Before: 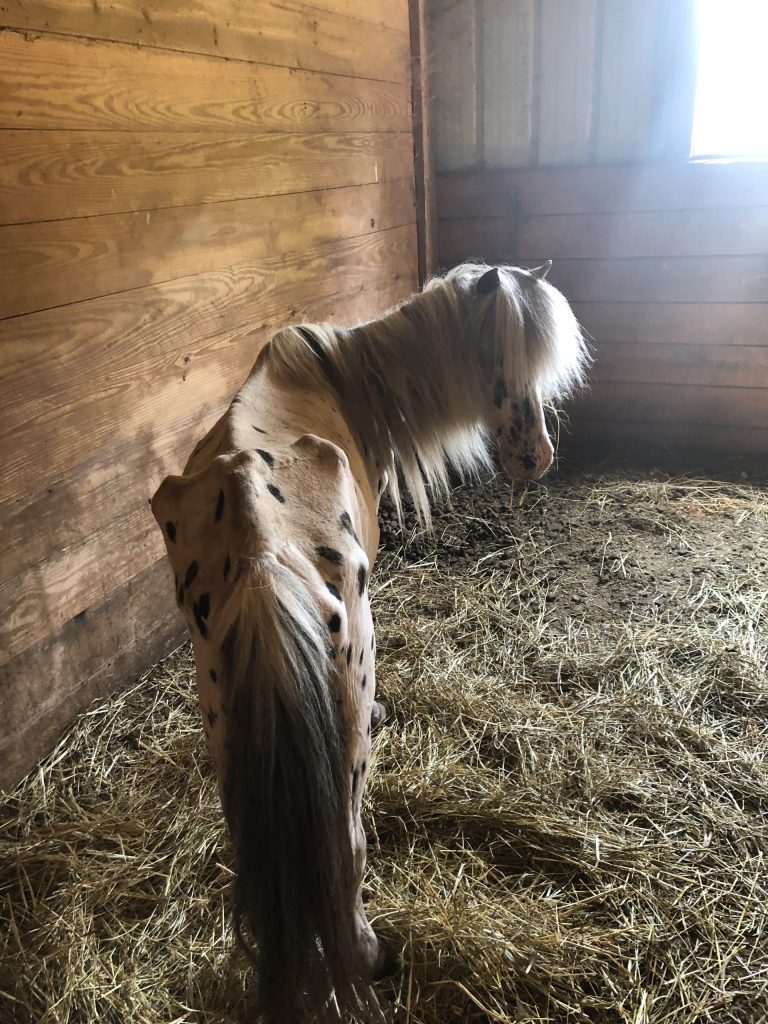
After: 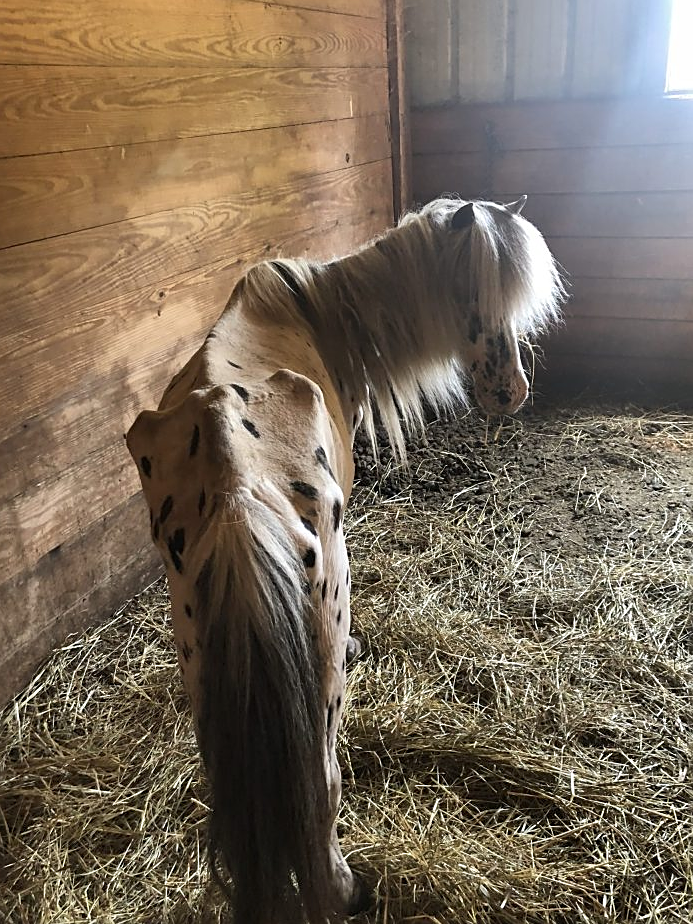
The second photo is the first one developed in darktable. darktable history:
crop: left 3.305%, top 6.436%, right 6.389%, bottom 3.258%
sharpen: on, module defaults
shadows and highlights: shadows 37.27, highlights -28.18, soften with gaussian
